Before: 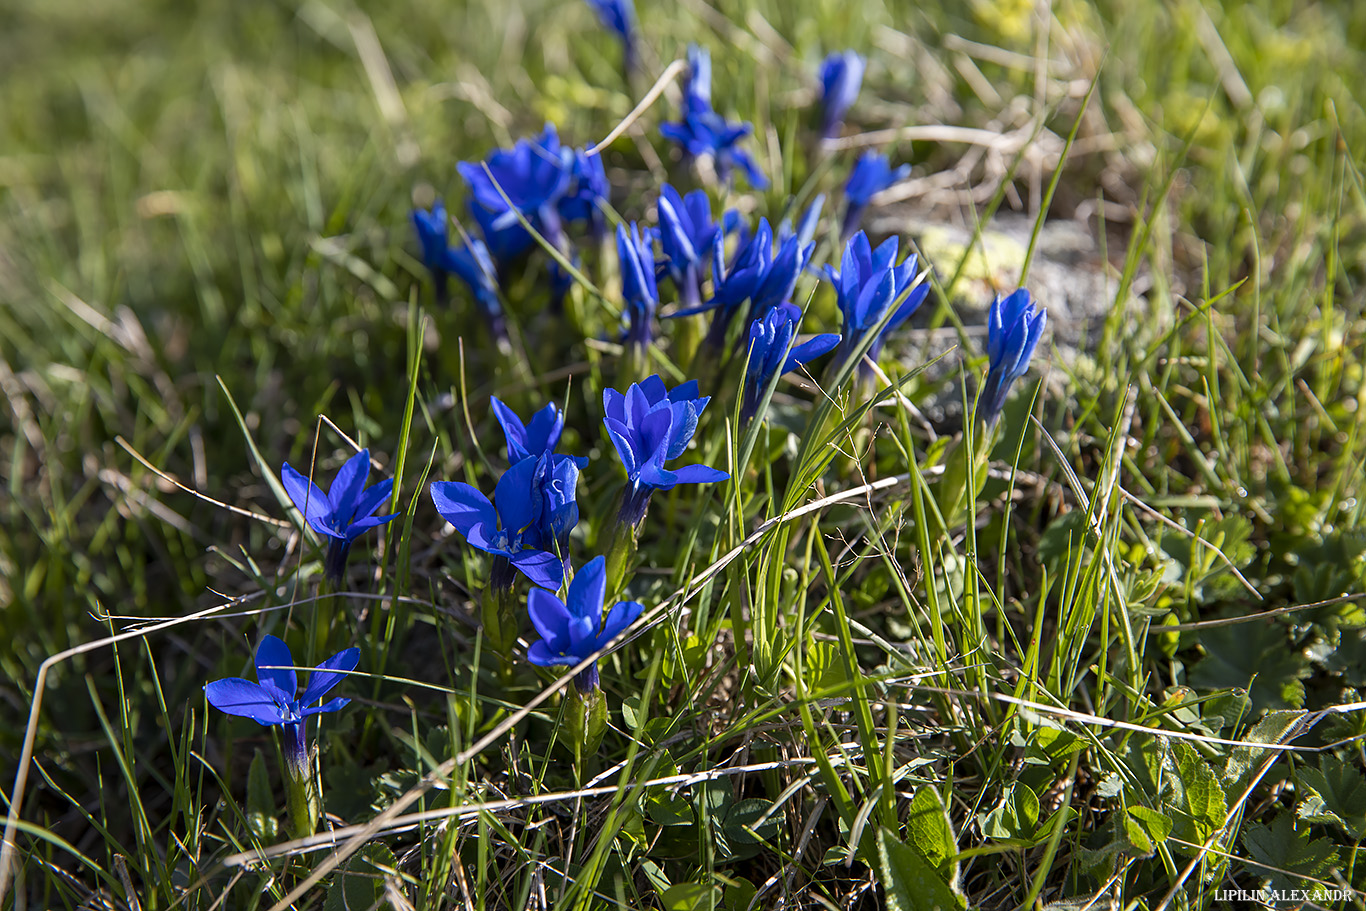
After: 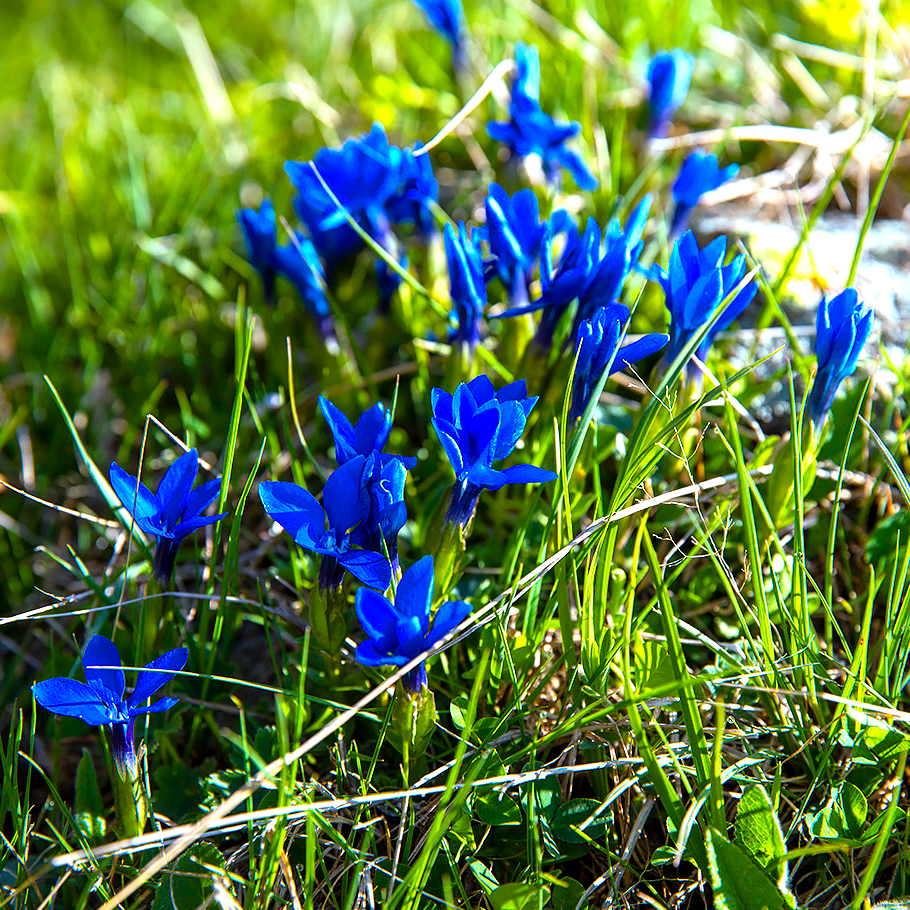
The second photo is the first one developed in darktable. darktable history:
color balance rgb: linear chroma grading › global chroma 15%, perceptual saturation grading › global saturation 30%
crop and rotate: left 12.648%, right 20.685%
color balance: contrast 8.5%, output saturation 105%
color correction: highlights a* -11.71, highlights b* -15.58
exposure: exposure 0.935 EV, compensate highlight preservation false
